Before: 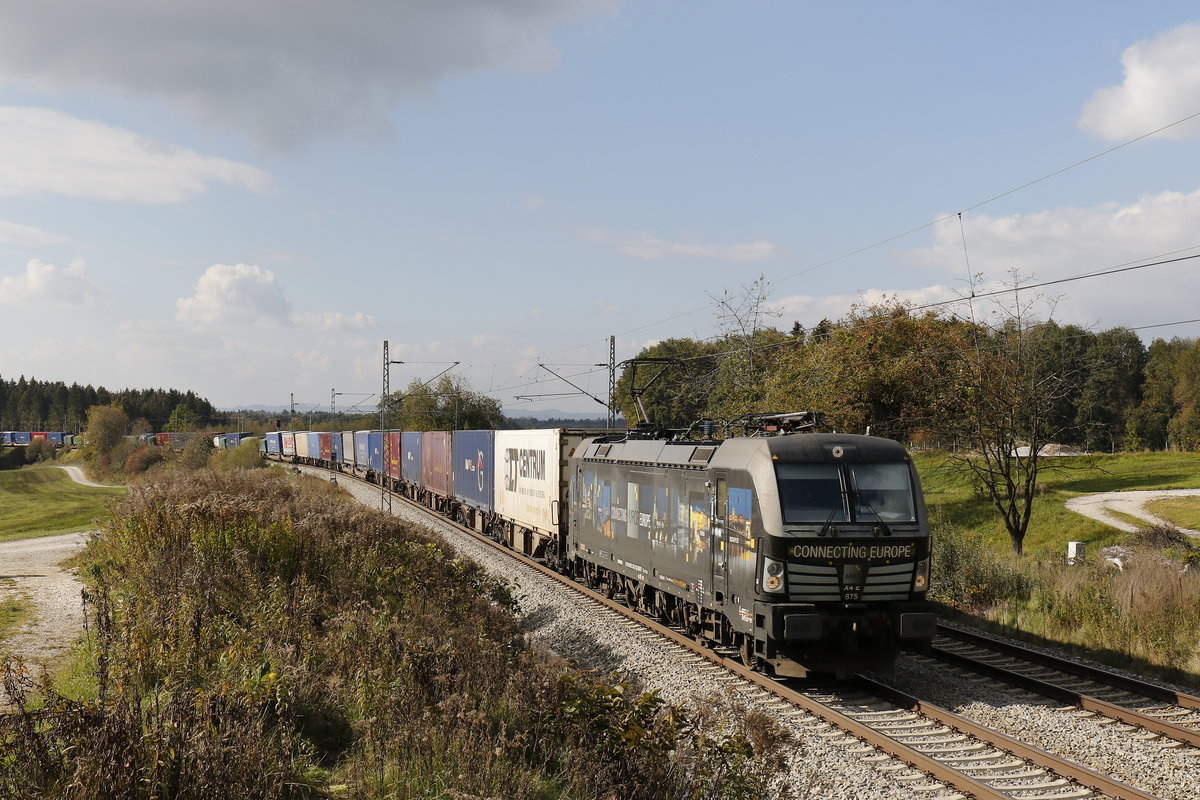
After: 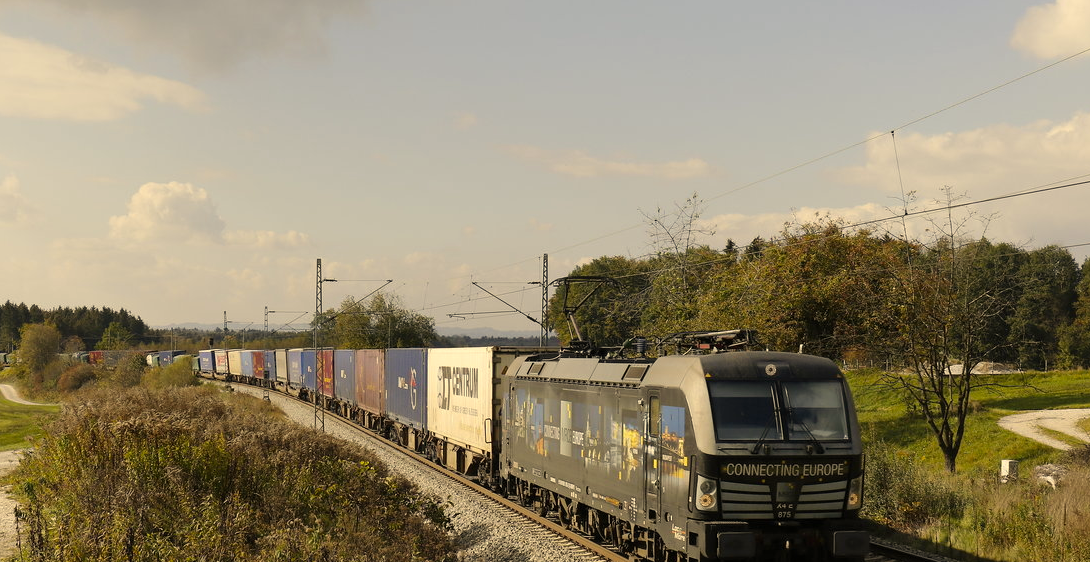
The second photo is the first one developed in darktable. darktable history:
color correction: highlights a* 2.72, highlights b* 22.8
crop: left 5.596%, top 10.314%, right 3.534%, bottom 19.395%
